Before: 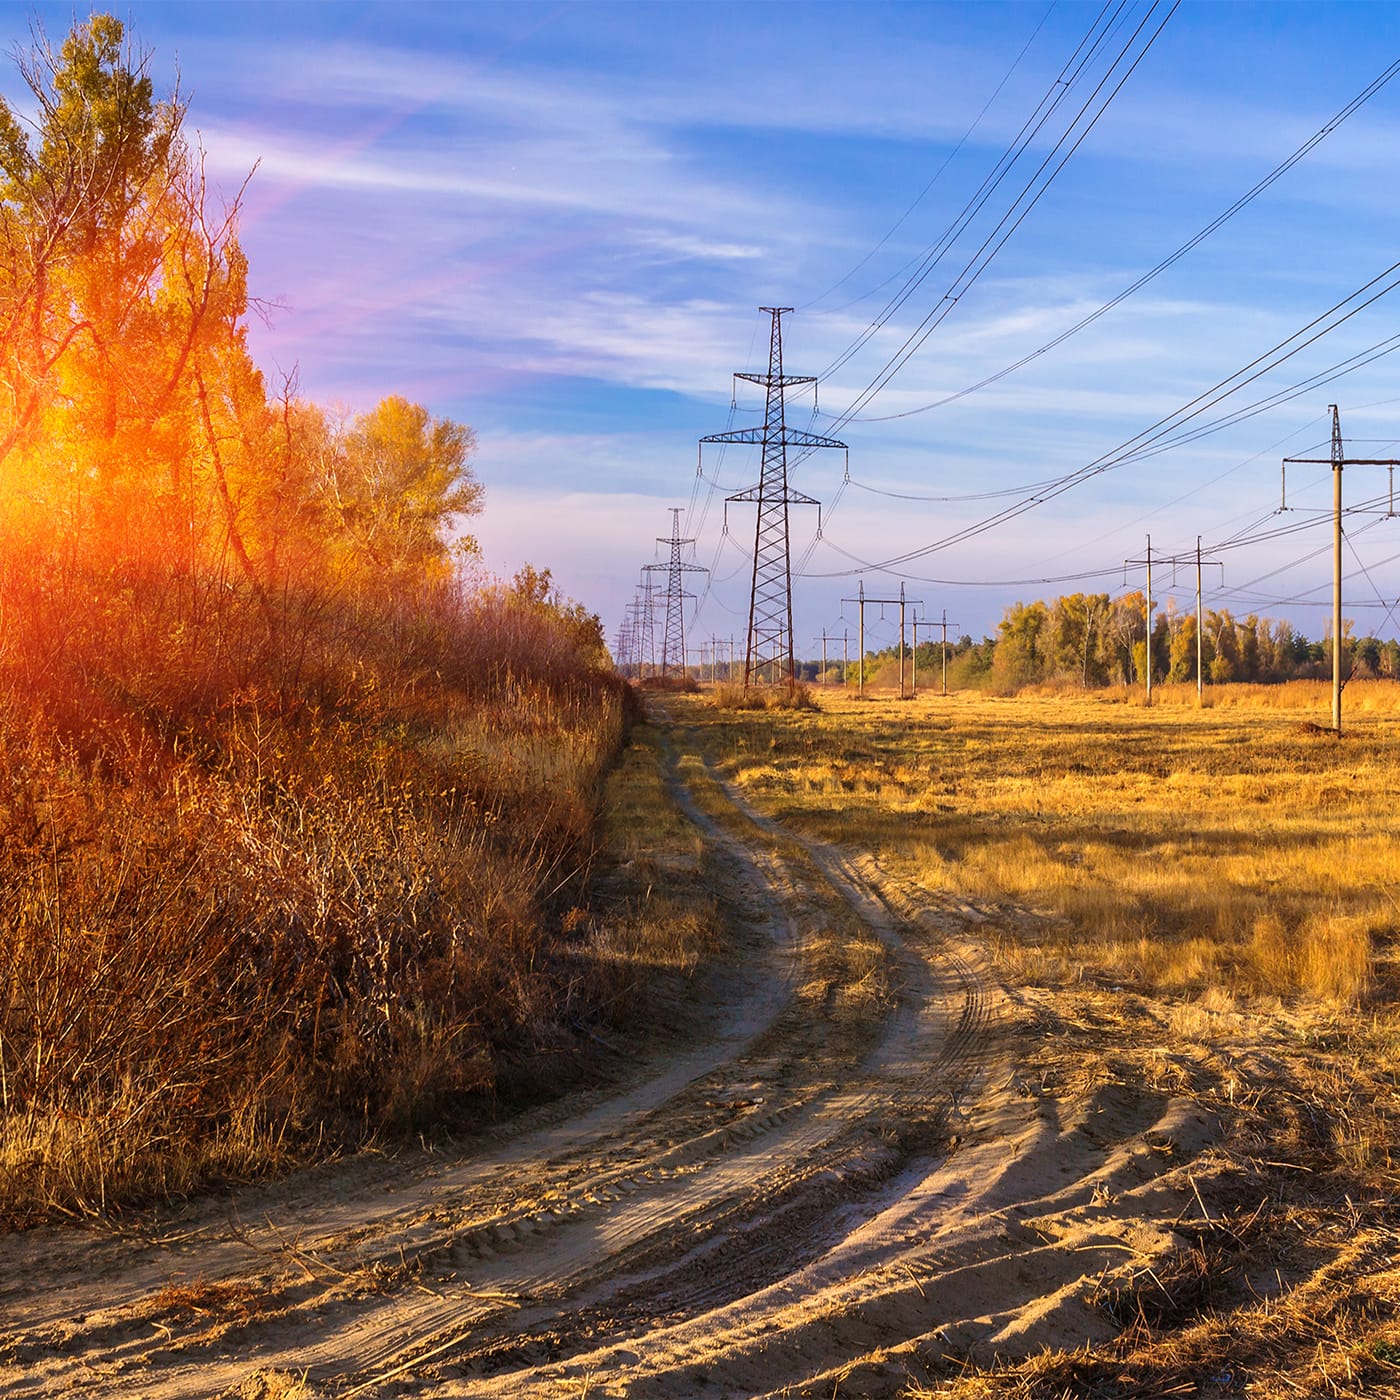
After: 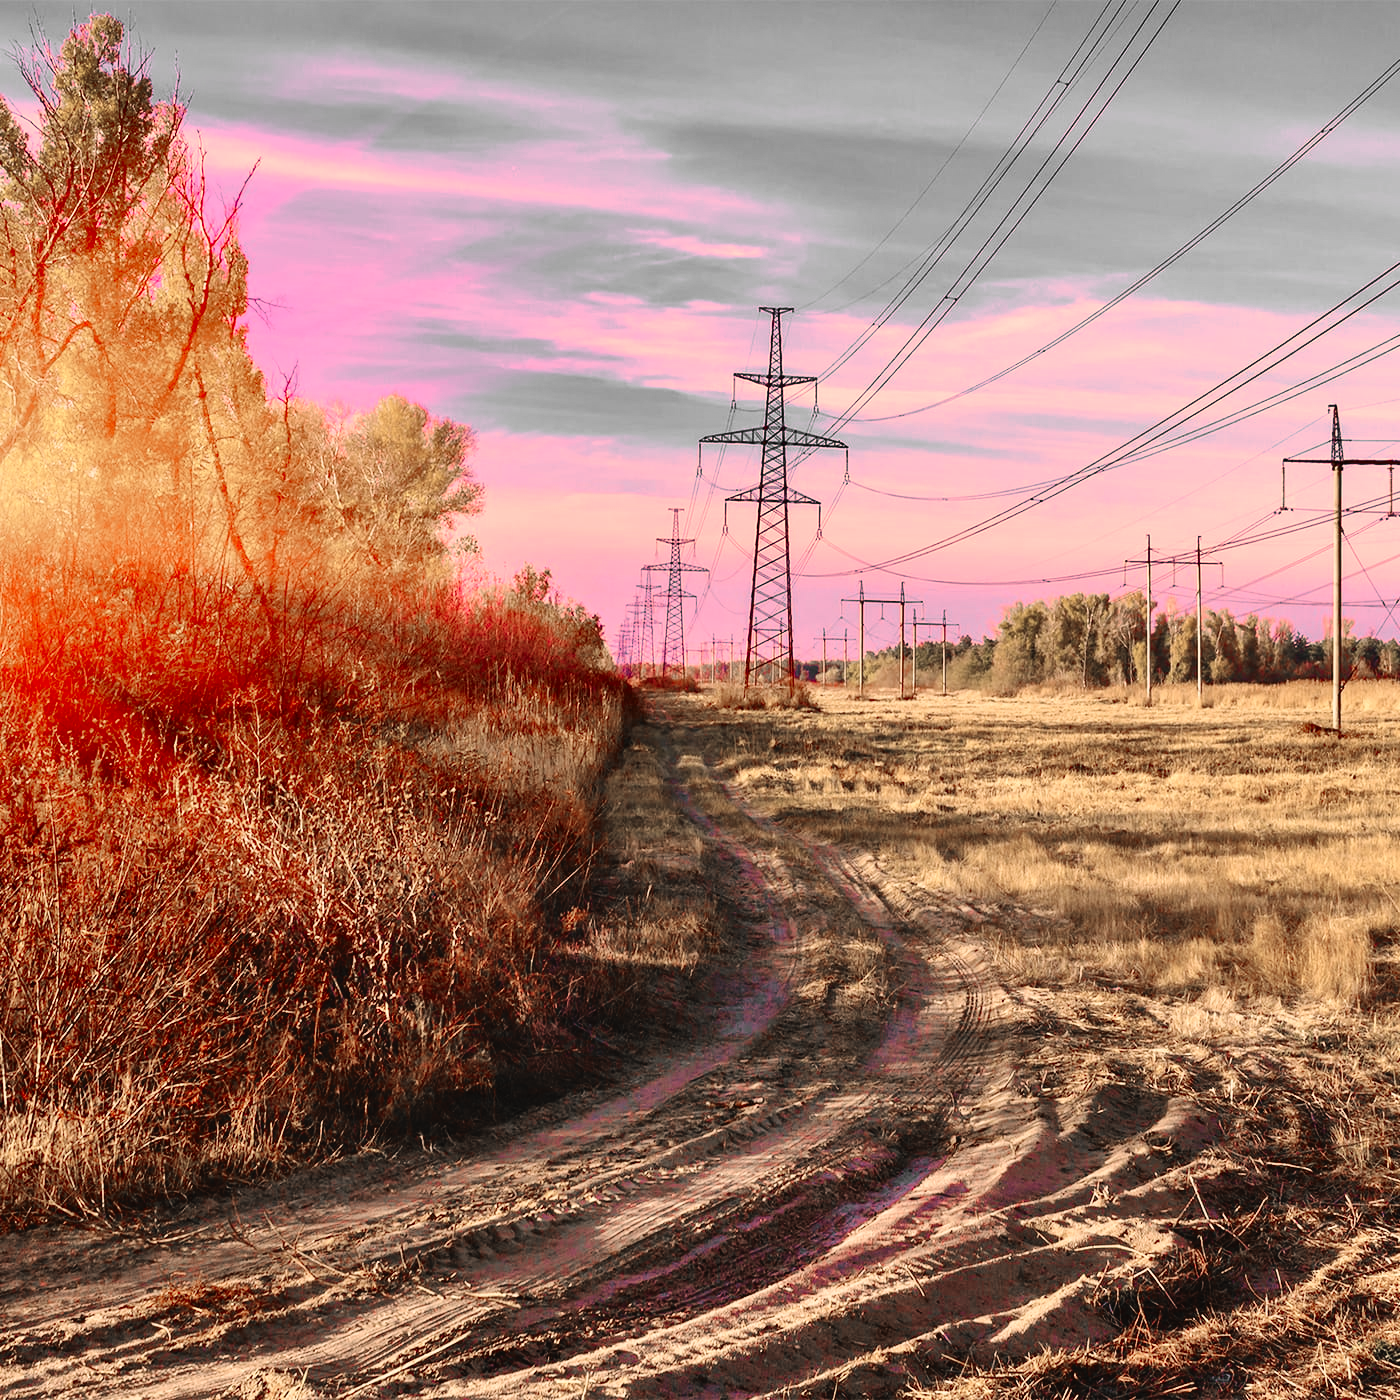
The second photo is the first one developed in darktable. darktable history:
color zones: curves: ch1 [(0, 0.831) (0.08, 0.771) (0.157, 0.268) (0.241, 0.207) (0.562, -0.005) (0.714, -0.013) (0.876, 0.01) (1, 0.831)]
shadows and highlights: low approximation 0.01, soften with gaussian
color correction: highlights a* 20.54, highlights b* 19.4
tone curve: curves: ch0 [(0, 0.023) (0.087, 0.065) (0.184, 0.168) (0.45, 0.54) (0.57, 0.683) (0.722, 0.825) (0.877, 0.948) (1, 1)]; ch1 [(0, 0) (0.388, 0.369) (0.44, 0.44) (0.489, 0.481) (0.534, 0.551) (0.657, 0.659) (1, 1)]; ch2 [(0, 0) (0.353, 0.317) (0.408, 0.427) (0.472, 0.46) (0.5, 0.496) (0.537, 0.539) (0.576, 0.592) (0.625, 0.631) (1, 1)], preserve colors none
